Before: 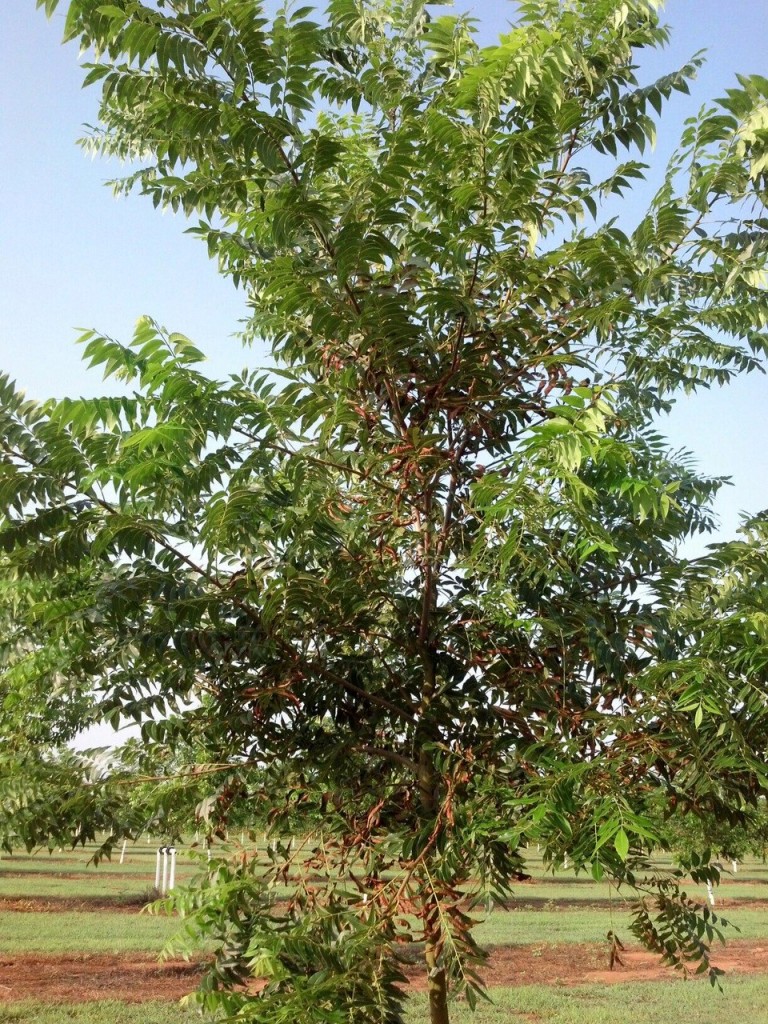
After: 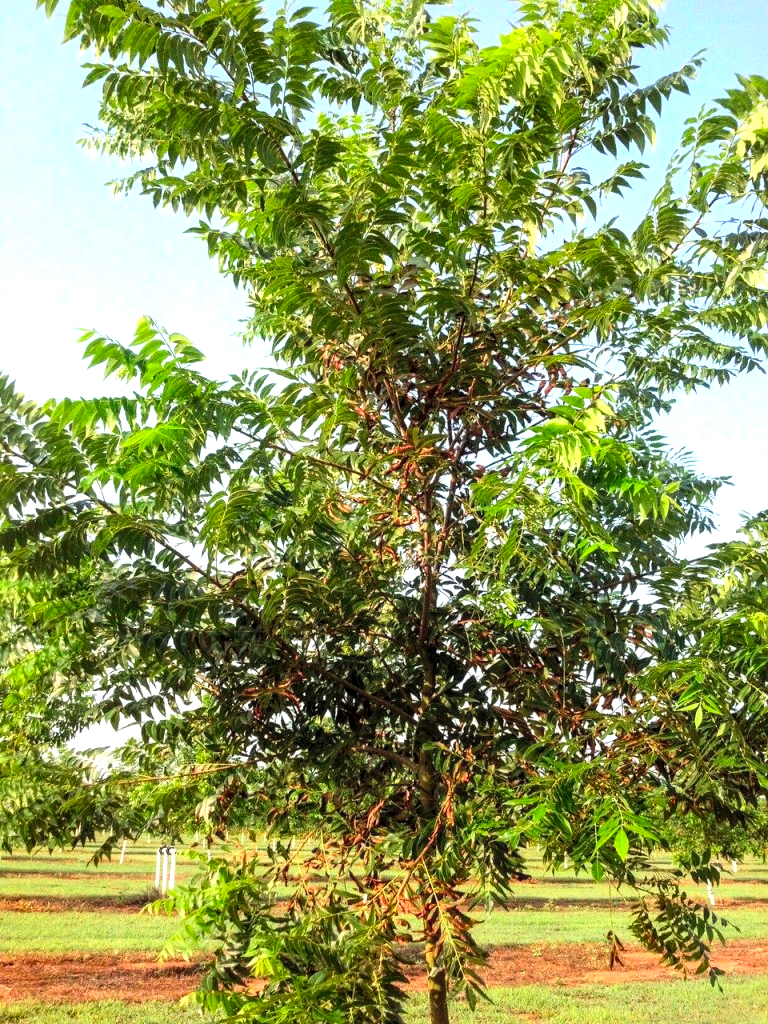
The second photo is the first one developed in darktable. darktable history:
local contrast: detail 130%
grain: coarseness 0.09 ISO
contrast brightness saturation: contrast 0.07, brightness 0.18, saturation 0.4
color balance: contrast 10%
tone equalizer: -8 EV -0.417 EV, -7 EV -0.389 EV, -6 EV -0.333 EV, -5 EV -0.222 EV, -3 EV 0.222 EV, -2 EV 0.333 EV, -1 EV 0.389 EV, +0 EV 0.417 EV, edges refinement/feathering 500, mask exposure compensation -1.57 EV, preserve details no
